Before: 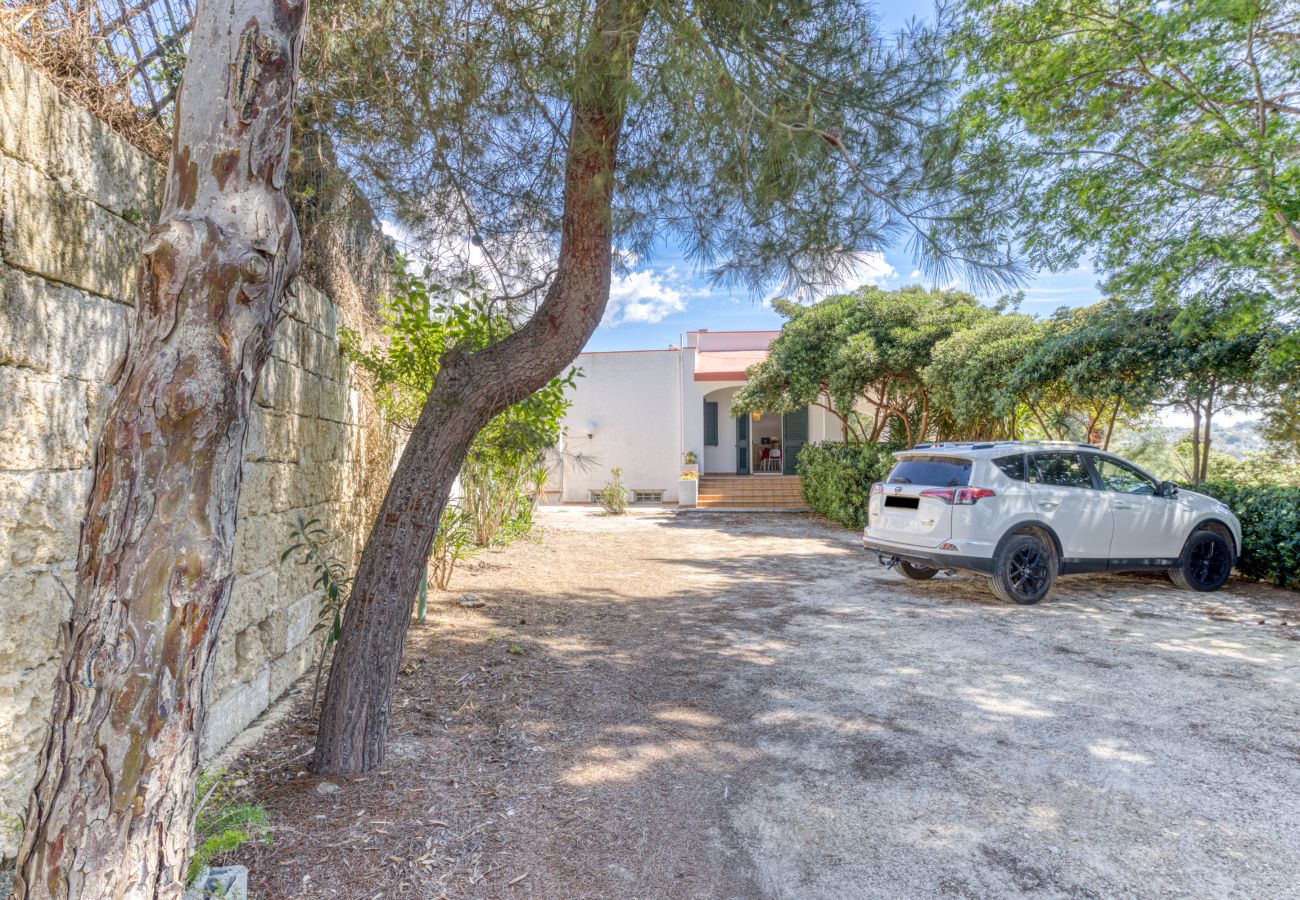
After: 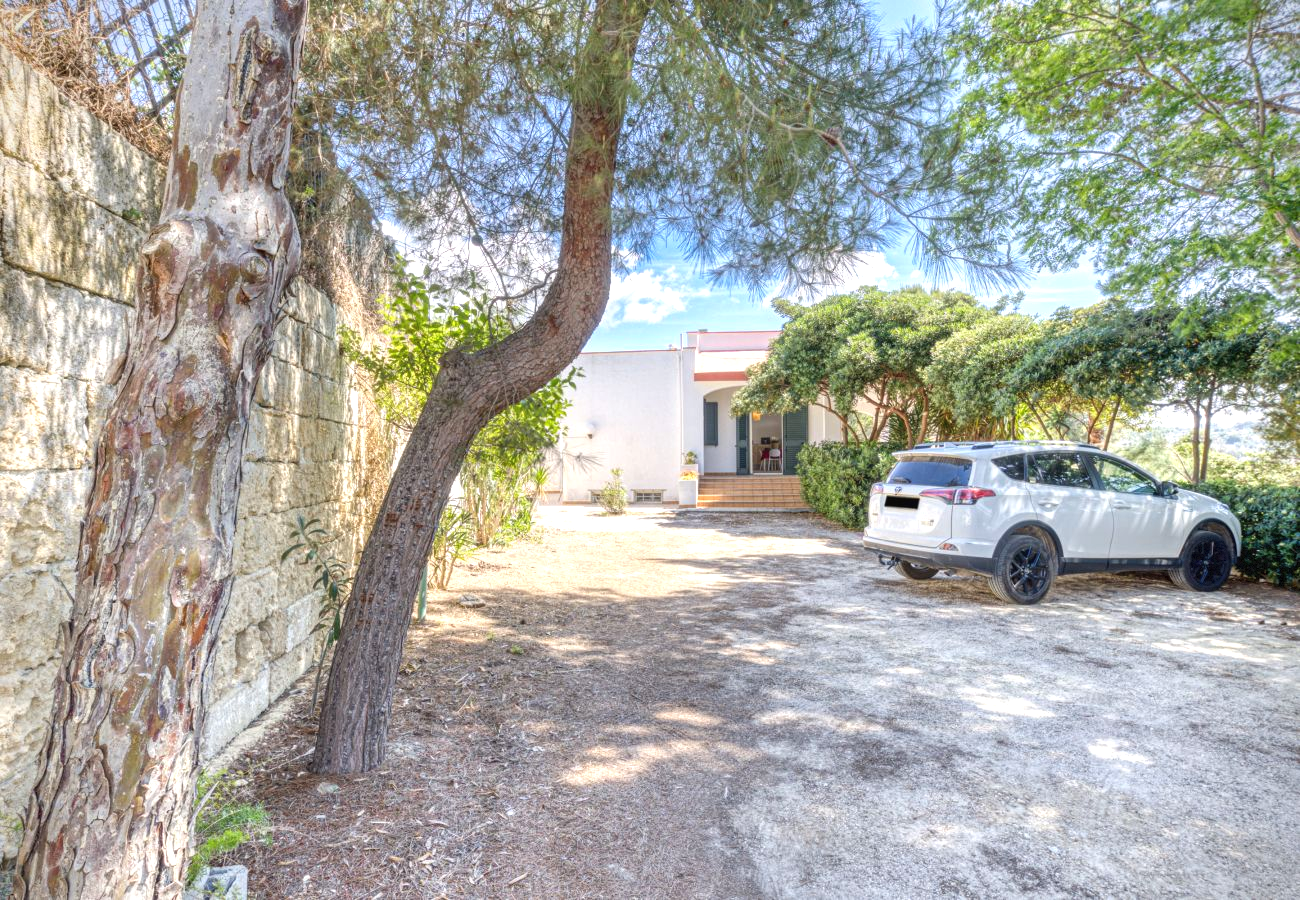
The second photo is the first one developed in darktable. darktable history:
vignetting: saturation -0.026, dithering 8-bit output, unbound false
exposure: black level correction -0.002, exposure 0.547 EV, compensate highlight preservation false
